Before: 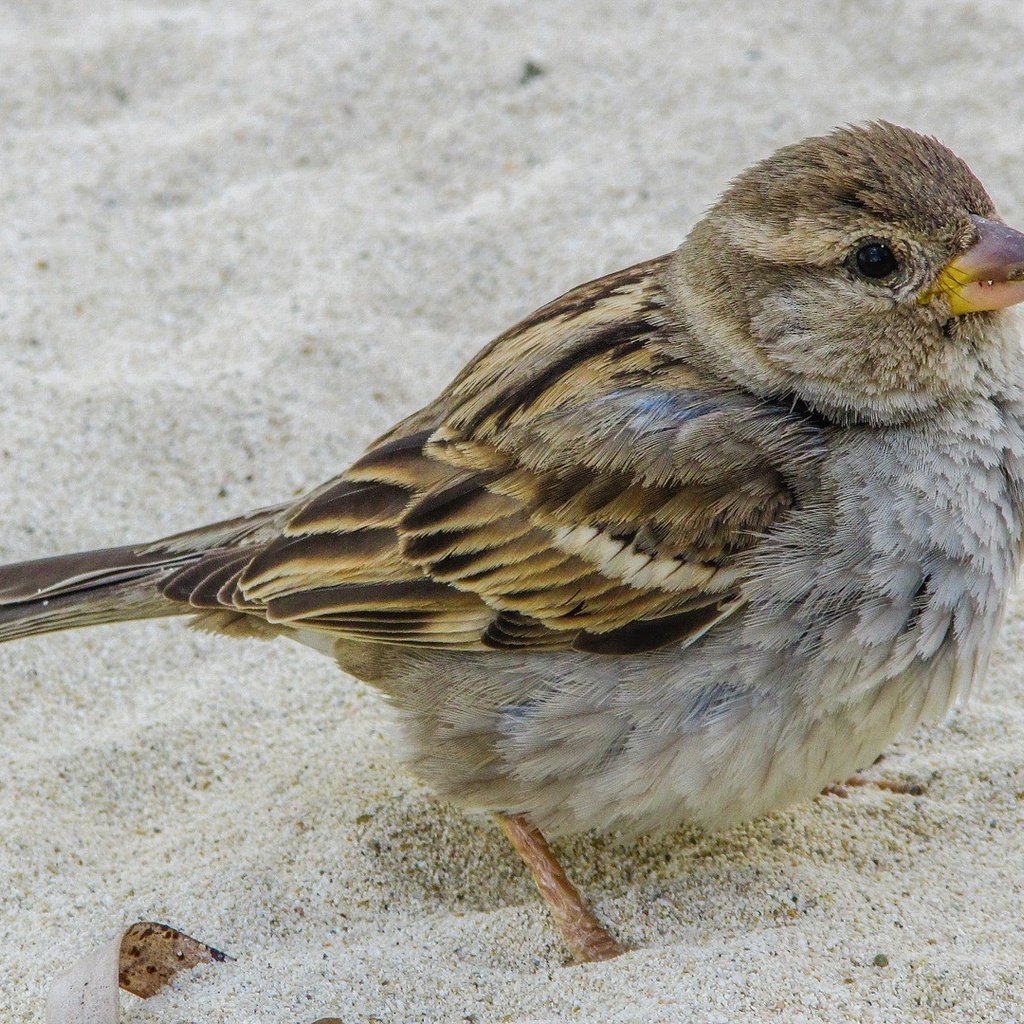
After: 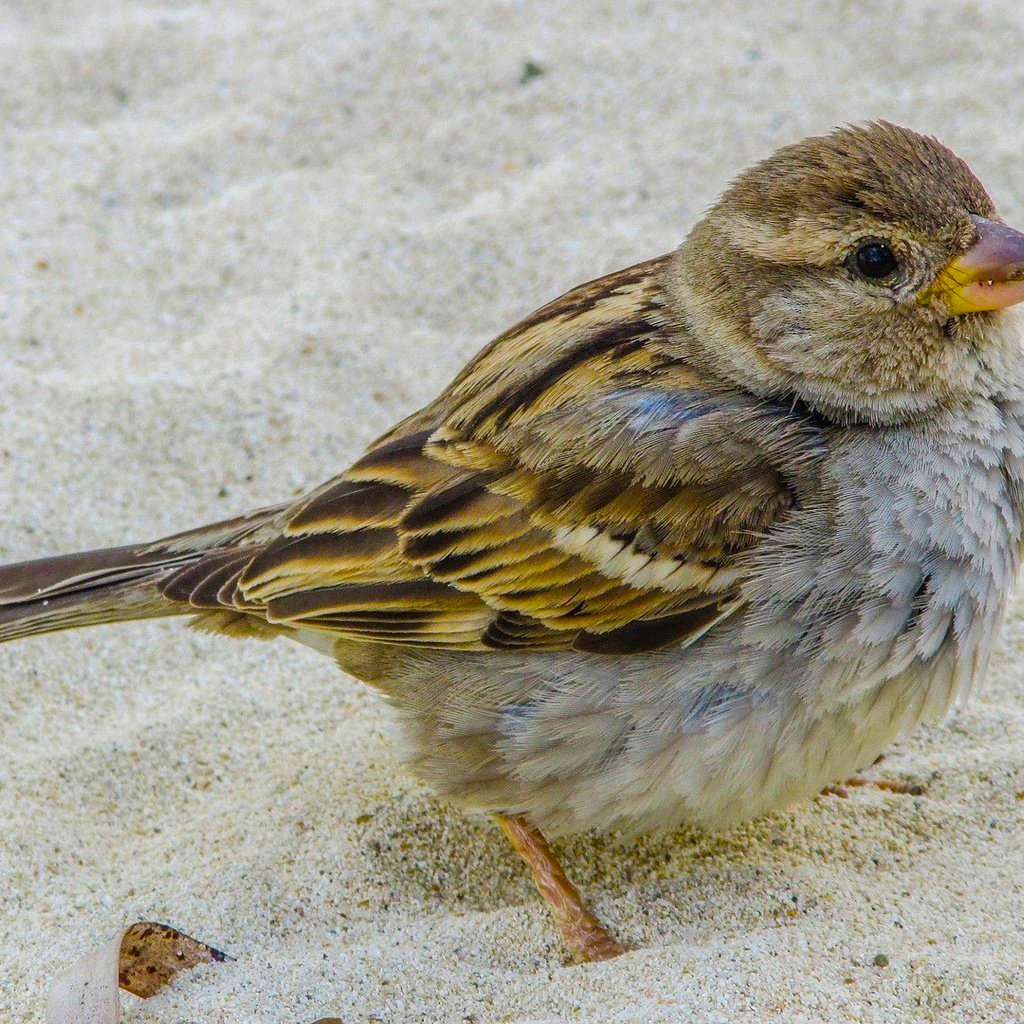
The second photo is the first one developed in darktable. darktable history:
color balance rgb: perceptual saturation grading › global saturation 29.709%, global vibrance 20.905%
tone equalizer: edges refinement/feathering 500, mask exposure compensation -1.57 EV, preserve details no
